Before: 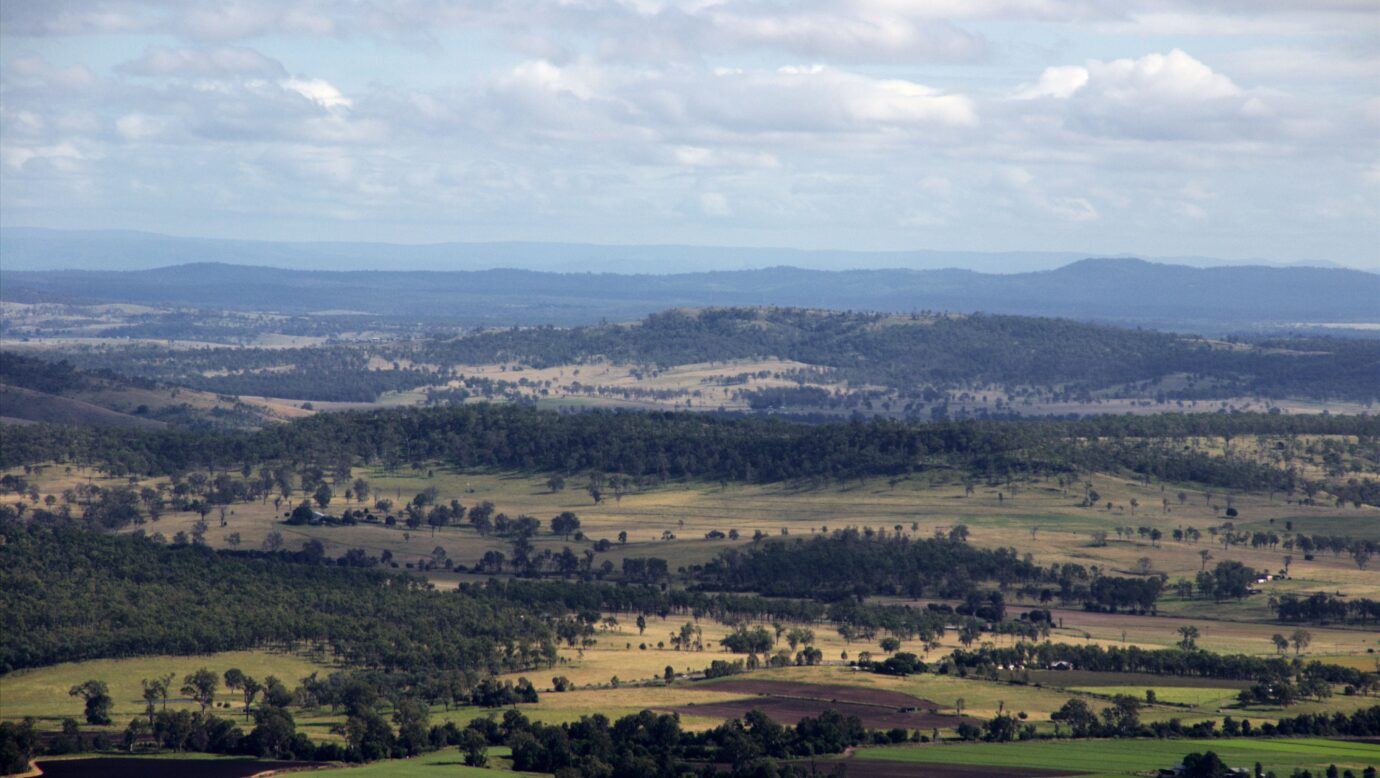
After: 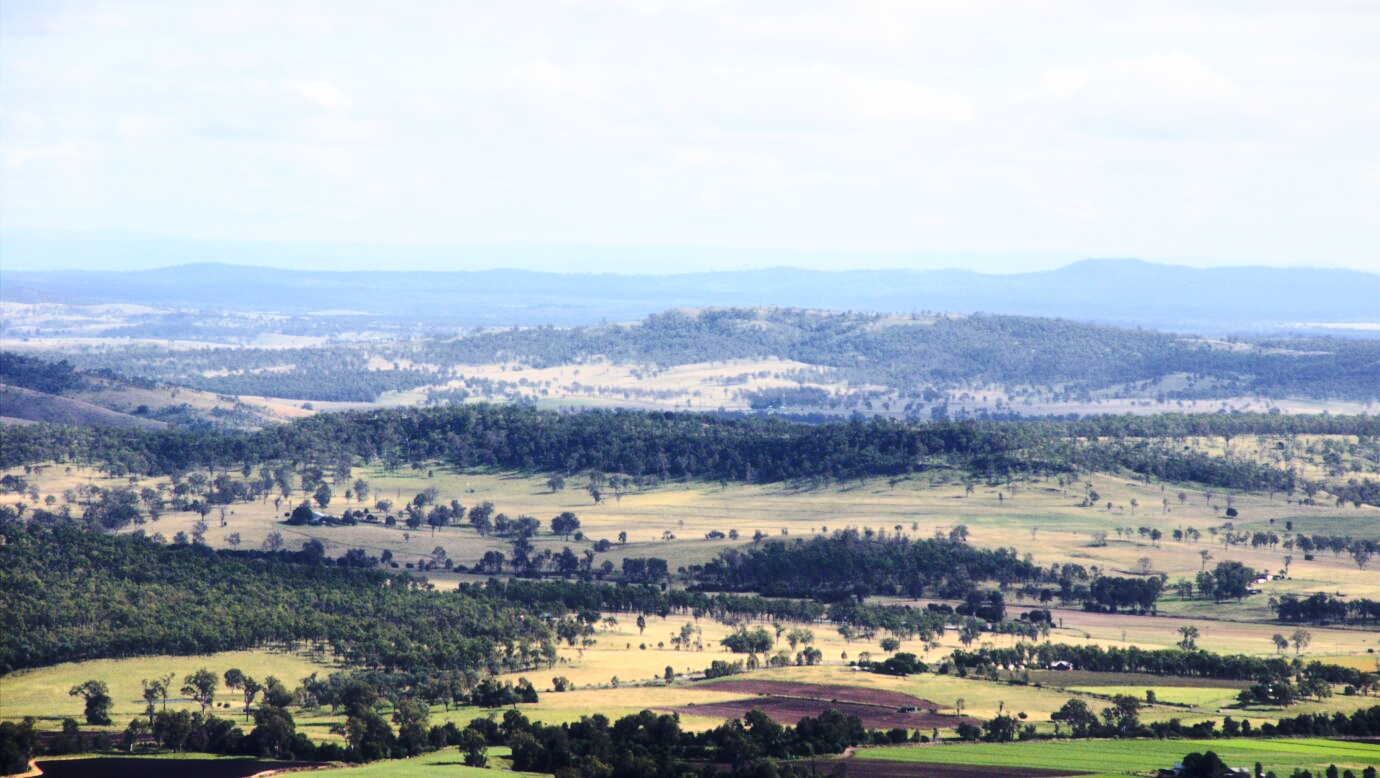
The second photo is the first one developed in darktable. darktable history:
base curve: curves: ch0 [(0, 0) (0.028, 0.03) (0.121, 0.232) (0.46, 0.748) (0.859, 0.968) (1, 1)], preserve colors none
haze removal: strength -0.1, adaptive false
contrast brightness saturation: contrast 0.2, brightness 0.15, saturation 0.14
